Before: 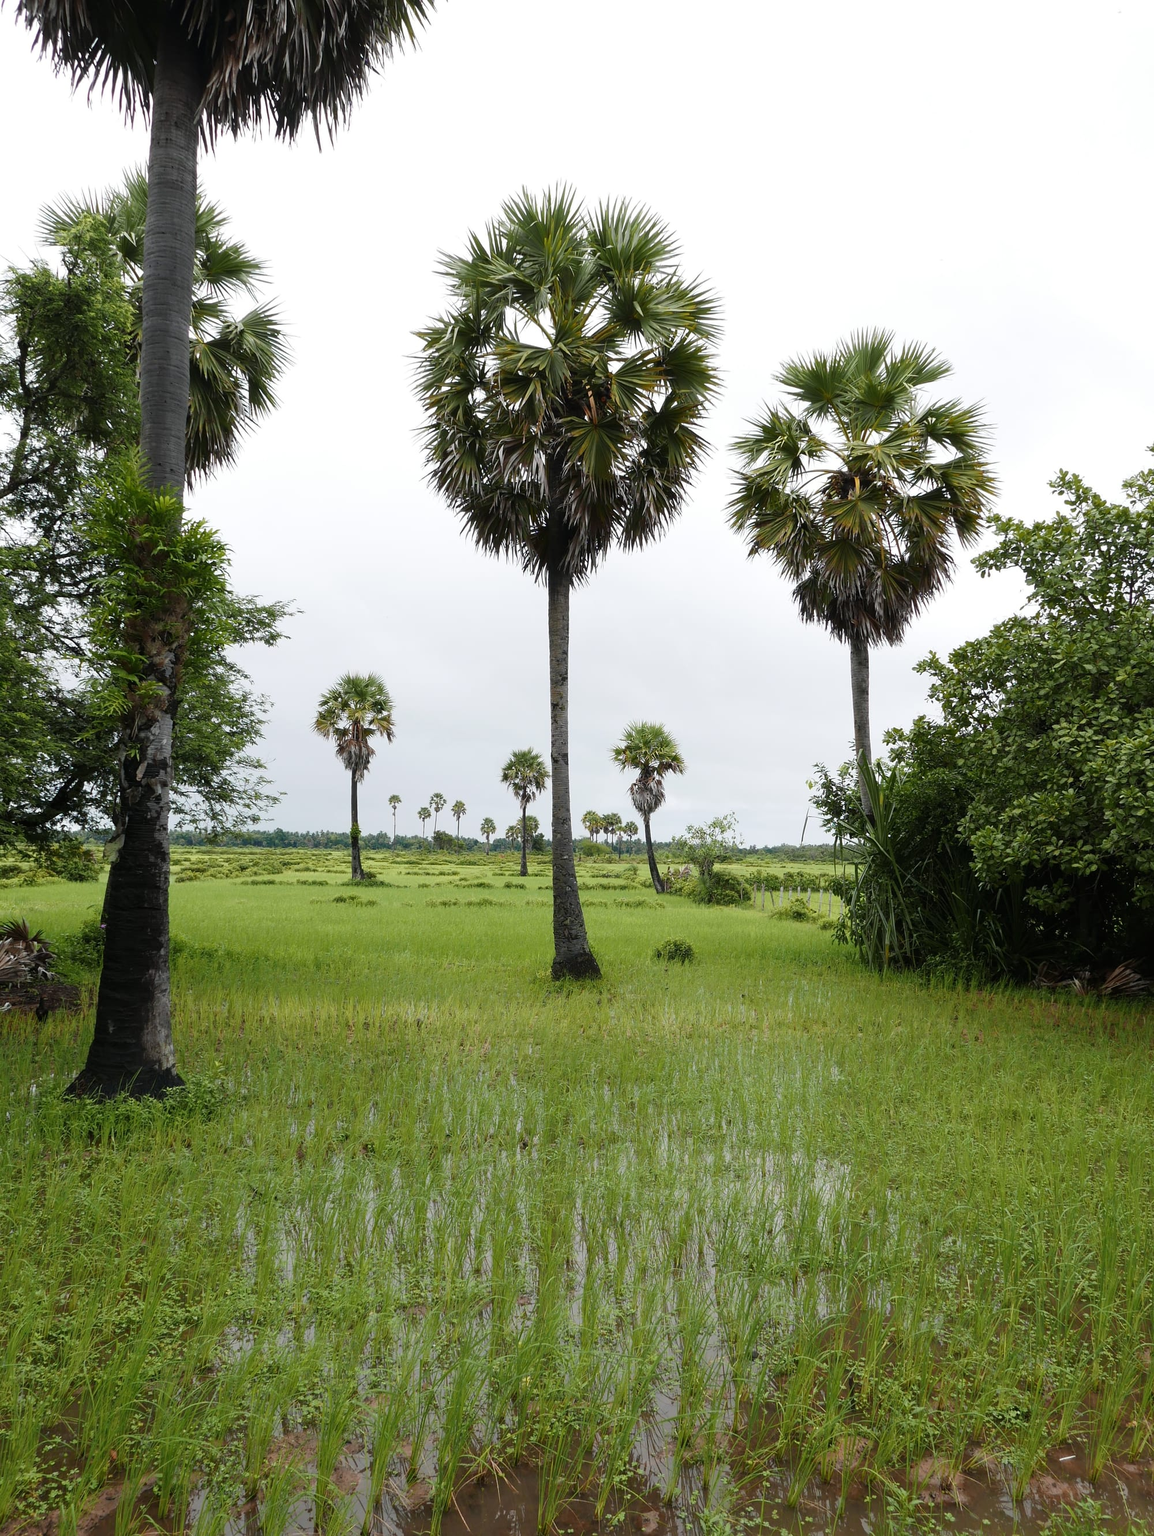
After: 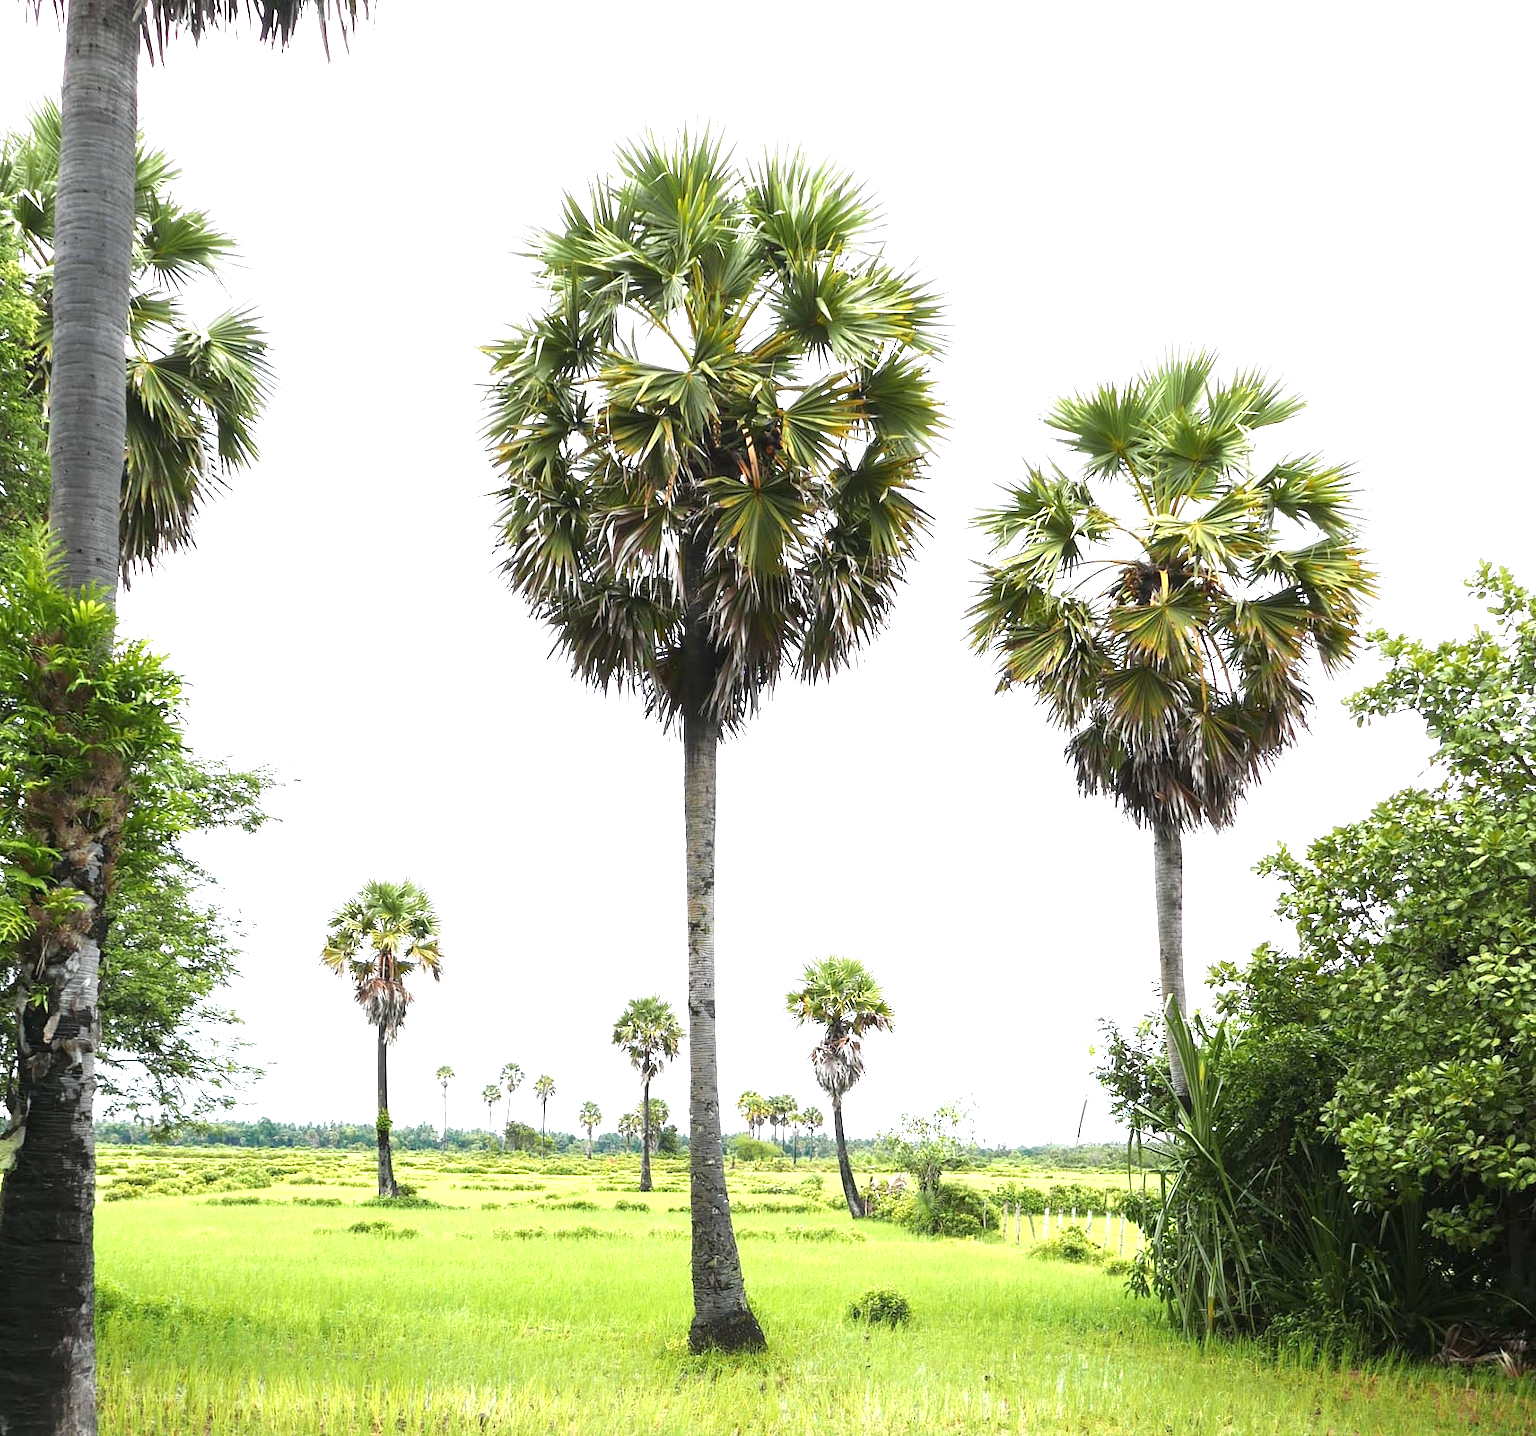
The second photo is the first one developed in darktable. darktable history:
crop and rotate: left 9.446%, top 7.2%, right 4.907%, bottom 32.675%
exposure: black level correction 0, exposure 1.615 EV, compensate highlight preservation false
